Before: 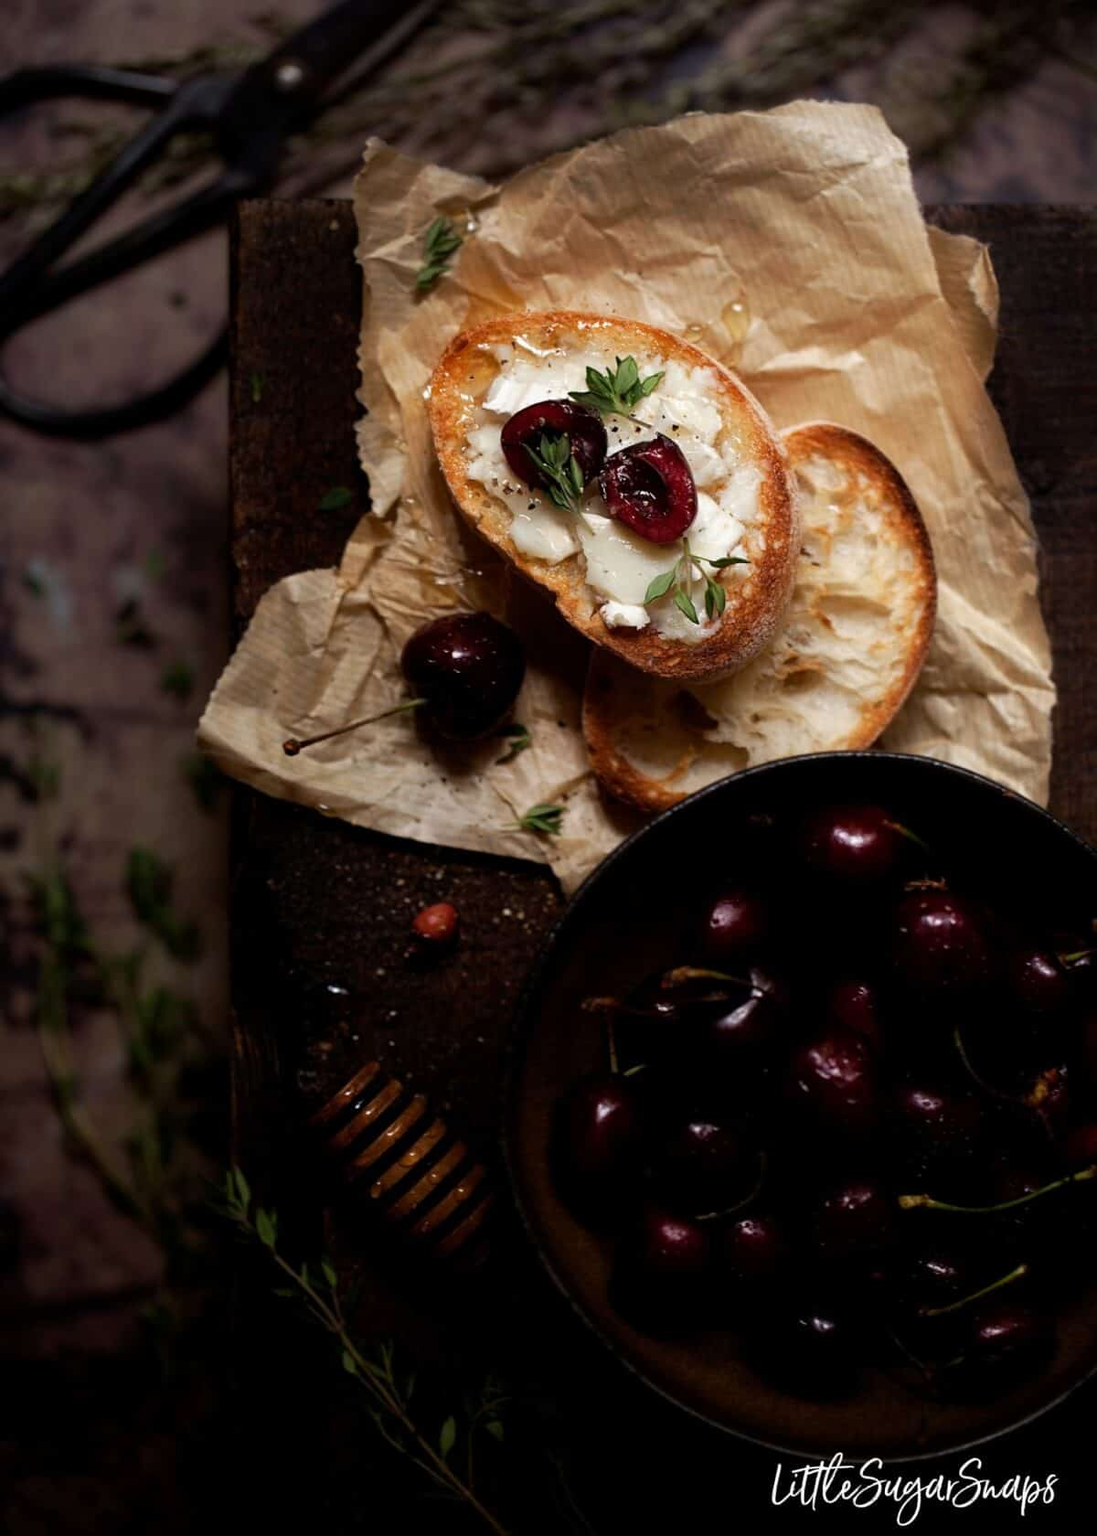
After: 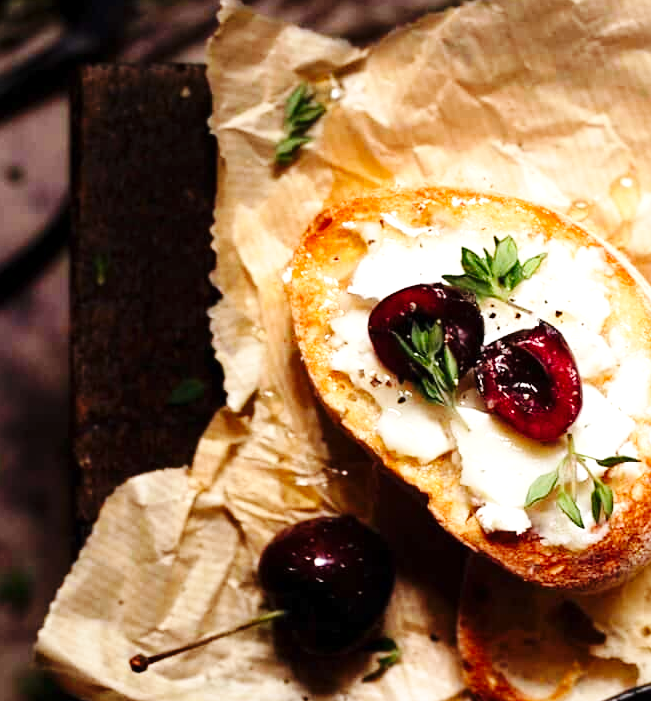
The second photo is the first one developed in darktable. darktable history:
exposure: exposure 0.94 EV, compensate highlight preservation false
base curve: curves: ch0 [(0, 0) (0.036, 0.025) (0.121, 0.166) (0.206, 0.329) (0.605, 0.79) (1, 1)], preserve colors none
crop: left 15.052%, top 9.22%, right 30.687%, bottom 49.028%
